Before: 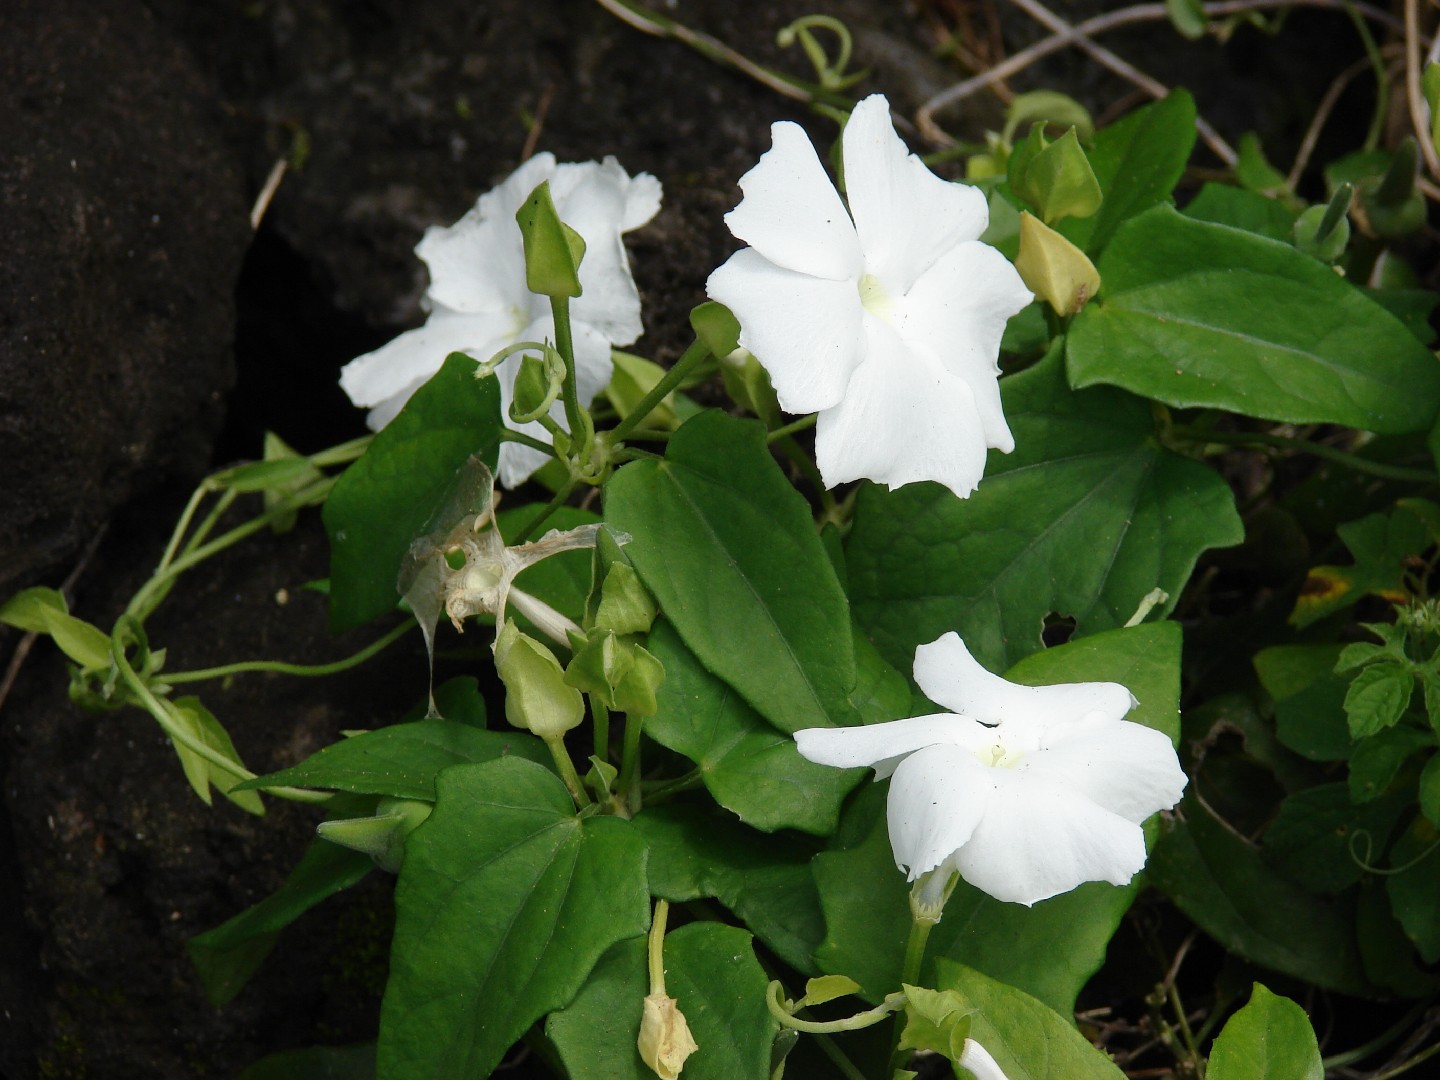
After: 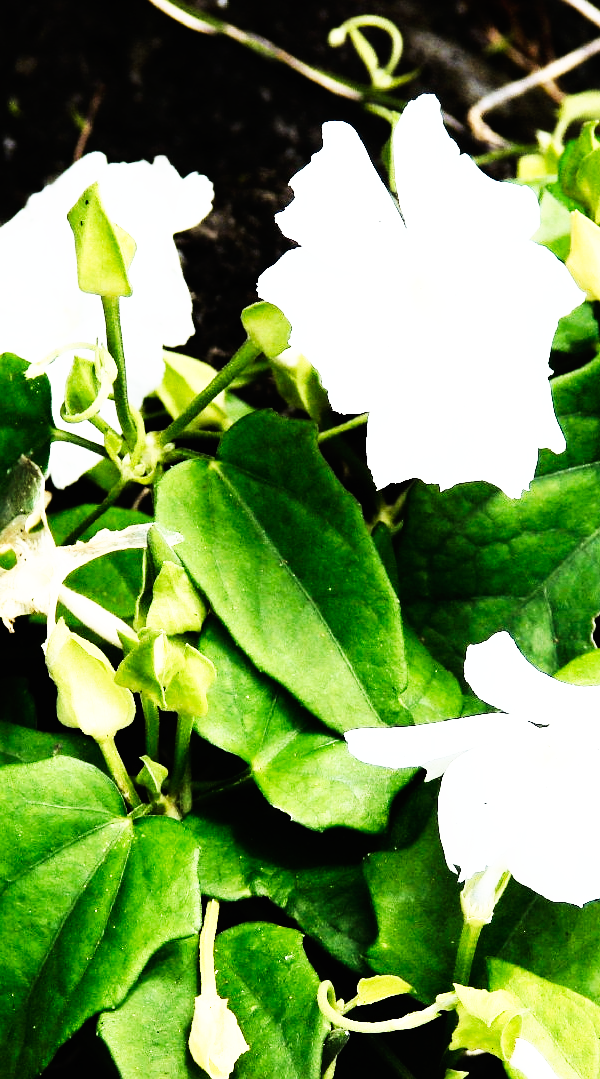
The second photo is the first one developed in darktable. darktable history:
base curve: curves: ch0 [(0, 0) (0.007, 0.004) (0.027, 0.03) (0.046, 0.07) (0.207, 0.54) (0.442, 0.872) (0.673, 0.972) (1, 1)], preserve colors none
rgb curve: curves: ch0 [(0, 0) (0.21, 0.15) (0.24, 0.21) (0.5, 0.75) (0.75, 0.96) (0.89, 0.99) (1, 1)]; ch1 [(0, 0.02) (0.21, 0.13) (0.25, 0.2) (0.5, 0.67) (0.75, 0.9) (0.89, 0.97) (1, 1)]; ch2 [(0, 0.02) (0.21, 0.13) (0.25, 0.2) (0.5, 0.67) (0.75, 0.9) (0.89, 0.97) (1, 1)], compensate middle gray true
crop: left 31.229%, right 27.105%
